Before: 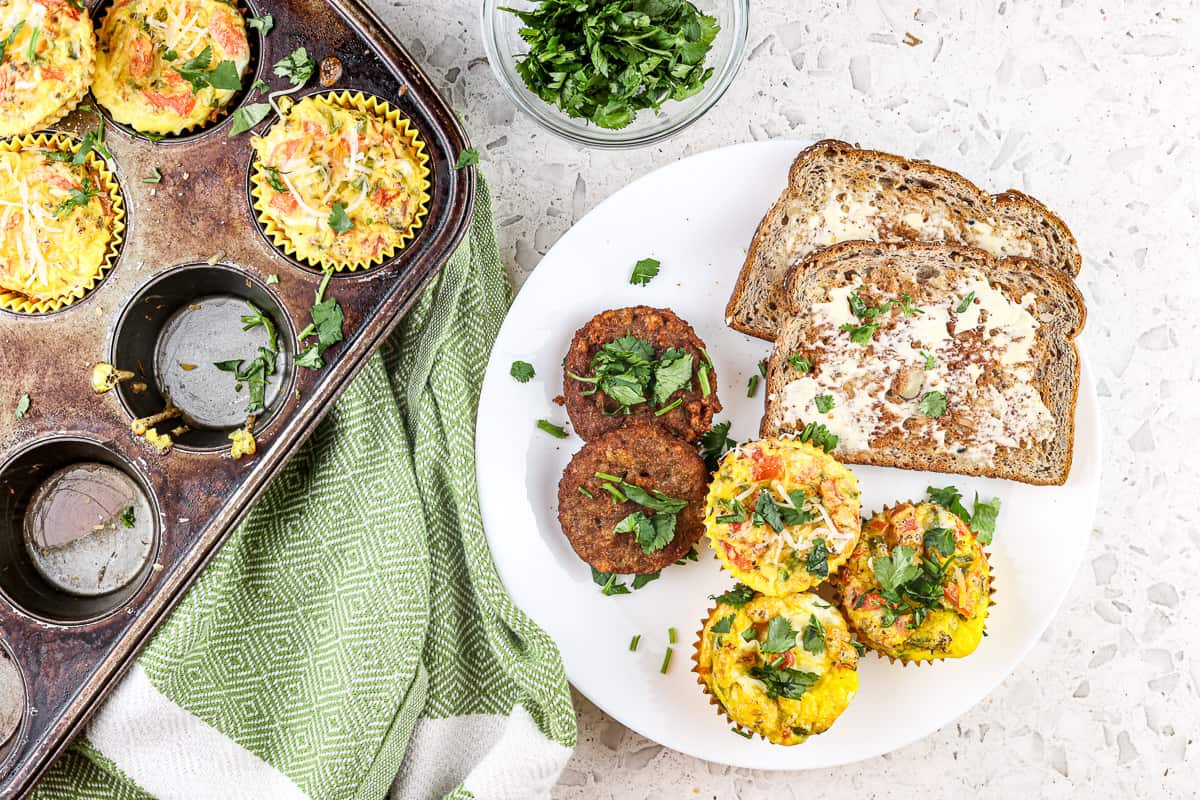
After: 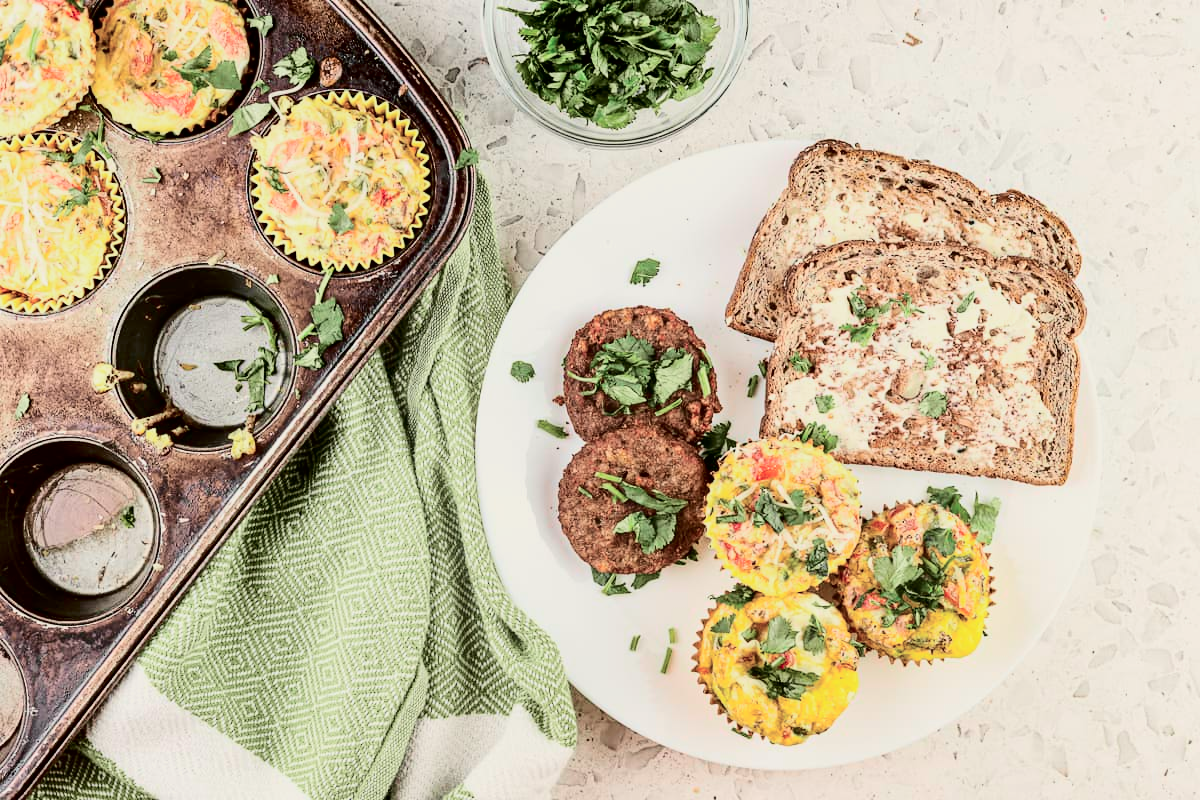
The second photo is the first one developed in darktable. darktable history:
tone curve: curves: ch0 [(0, 0) (0.049, 0.01) (0.154, 0.081) (0.491, 0.56) (0.739, 0.794) (0.992, 0.937)]; ch1 [(0, 0) (0.172, 0.123) (0.317, 0.272) (0.401, 0.422) (0.499, 0.497) (0.531, 0.54) (0.615, 0.603) (0.741, 0.783) (1, 1)]; ch2 [(0, 0) (0.411, 0.424) (0.462, 0.483) (0.544, 0.56) (0.686, 0.638) (1, 1)], color space Lab, independent channels, preserve colors none
